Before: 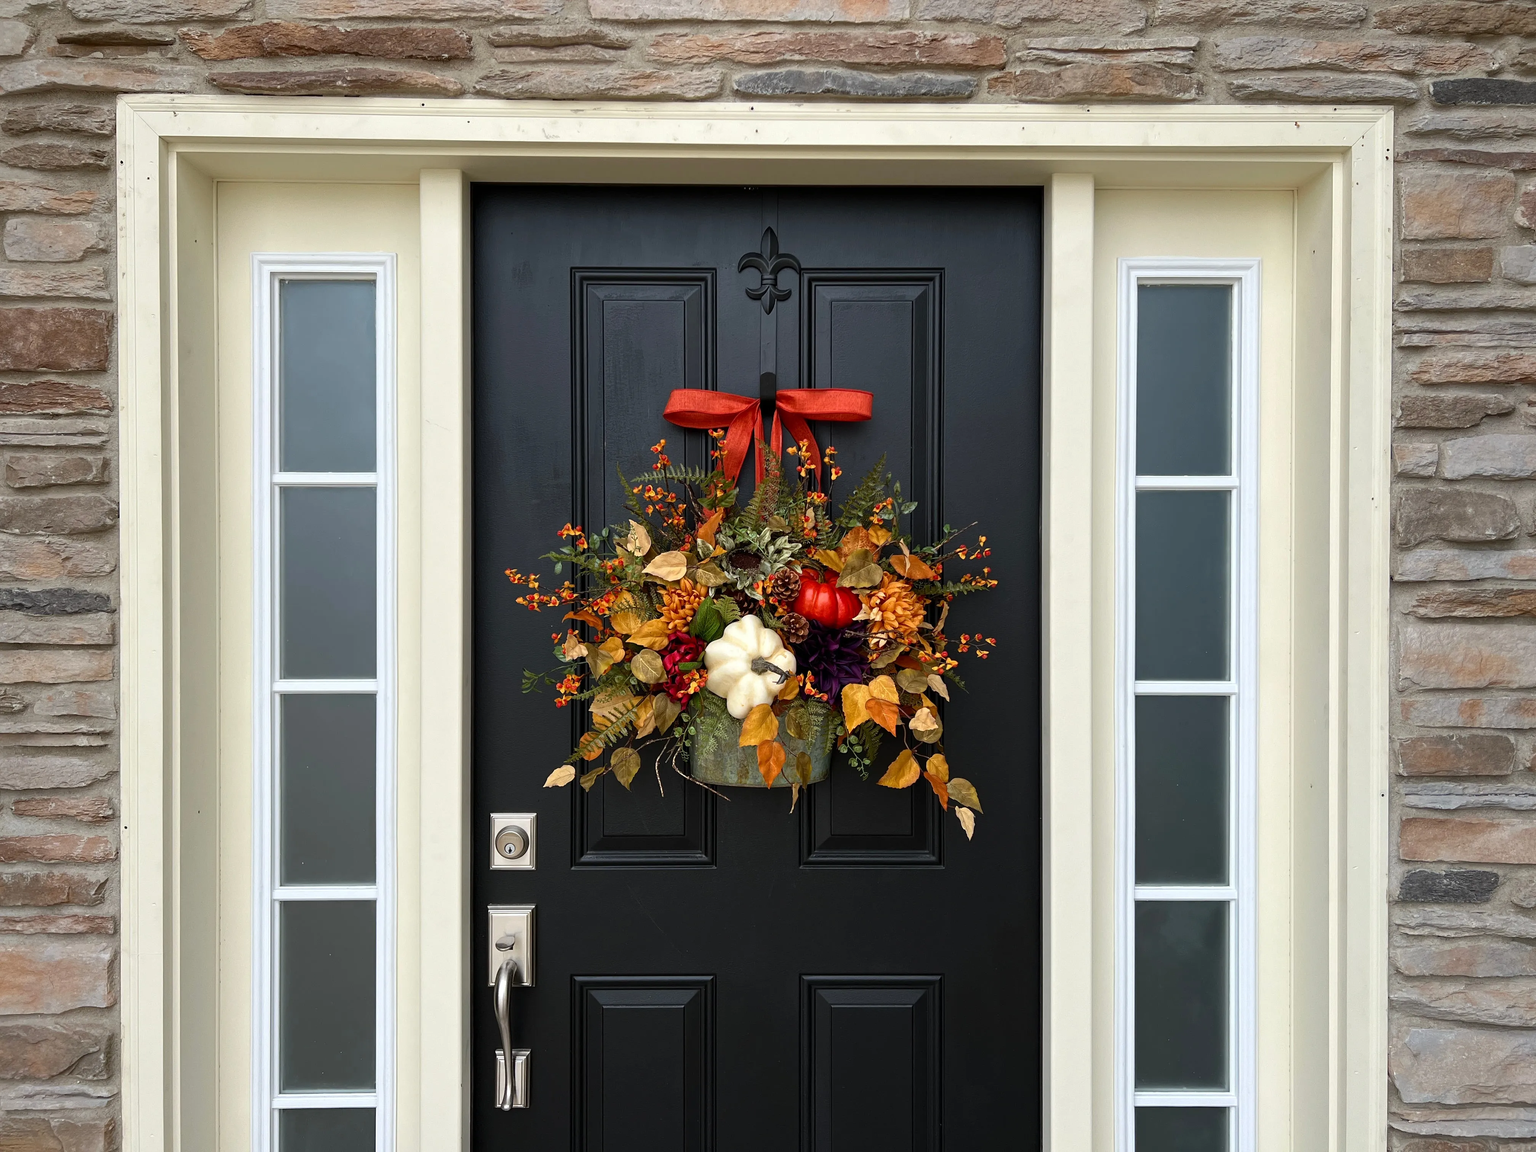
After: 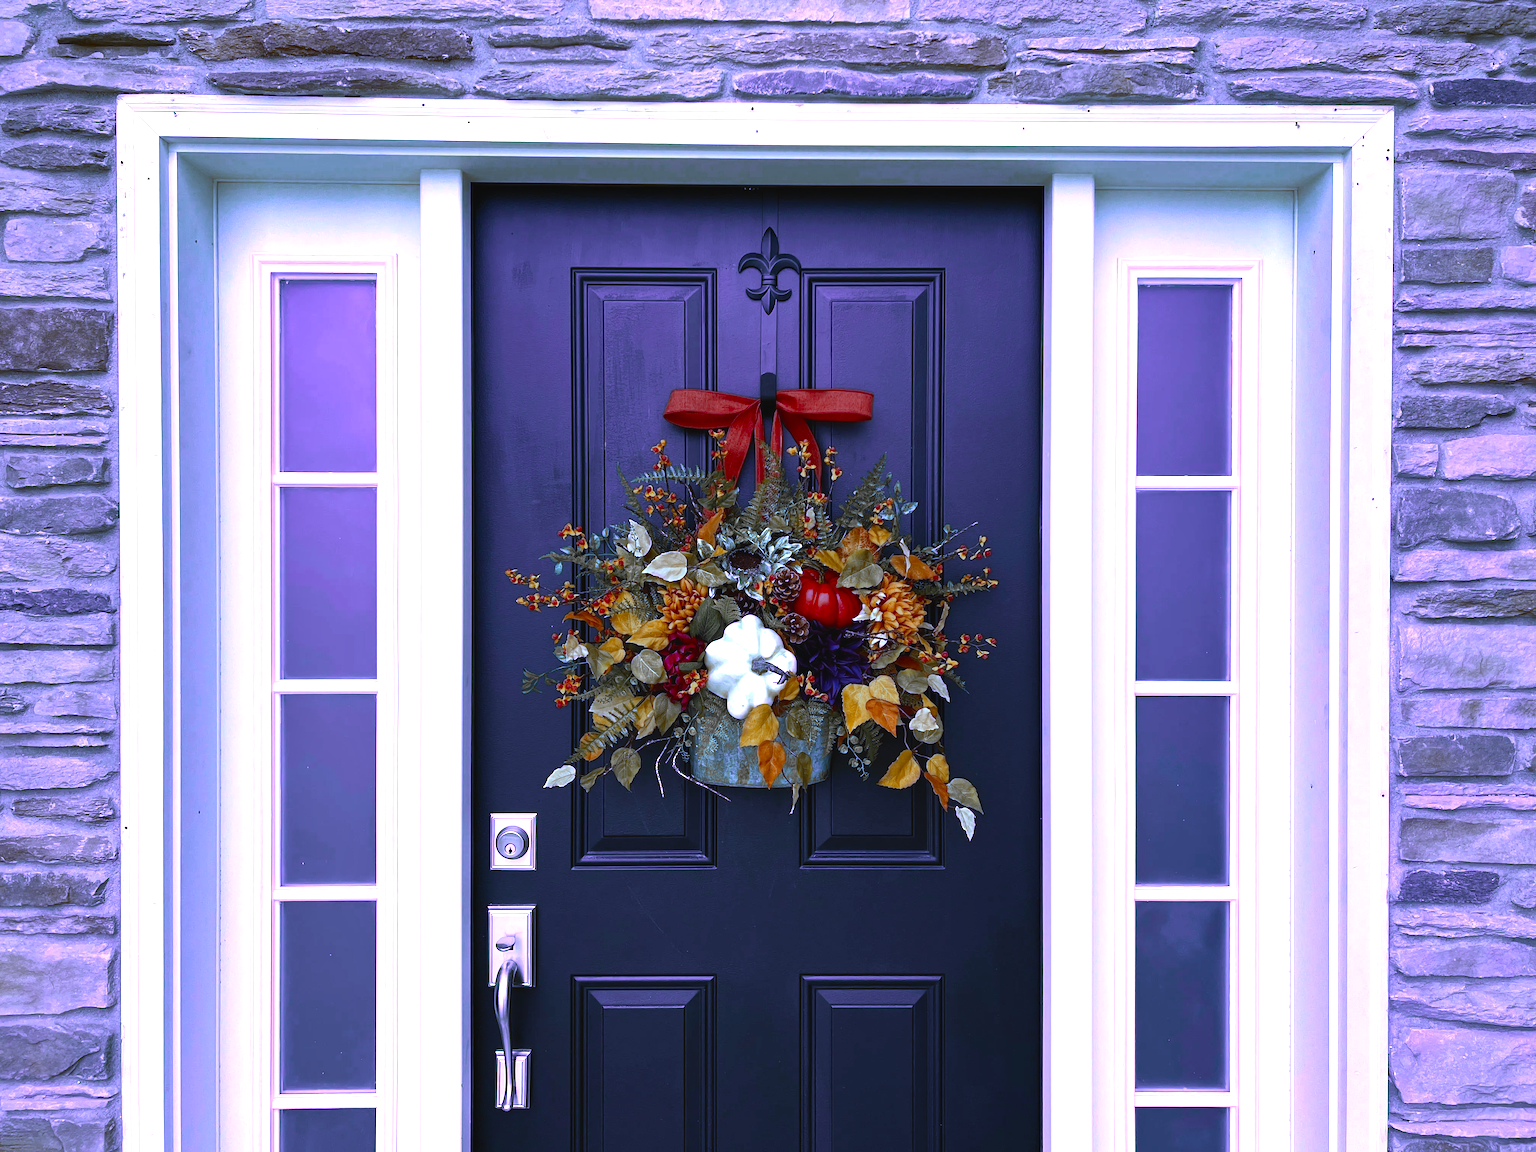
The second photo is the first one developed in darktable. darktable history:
color balance: output saturation 110%
shadows and highlights: radius 171.16, shadows 27, white point adjustment 3.13, highlights -67.95, soften with gaussian
contrast brightness saturation: contrast -0.08, brightness -0.04, saturation -0.11
color zones: curves: ch0 [(0, 0.363) (0.128, 0.373) (0.25, 0.5) (0.402, 0.407) (0.521, 0.525) (0.63, 0.559) (0.729, 0.662) (0.867, 0.471)]; ch1 [(0, 0.515) (0.136, 0.618) (0.25, 0.5) (0.378, 0) (0.516, 0) (0.622, 0.593) (0.737, 0.819) (0.87, 0.593)]; ch2 [(0, 0.529) (0.128, 0.471) (0.282, 0.451) (0.386, 0.662) (0.516, 0.525) (0.633, 0.554) (0.75, 0.62) (0.875, 0.441)]
white balance: red 0.766, blue 1.537
